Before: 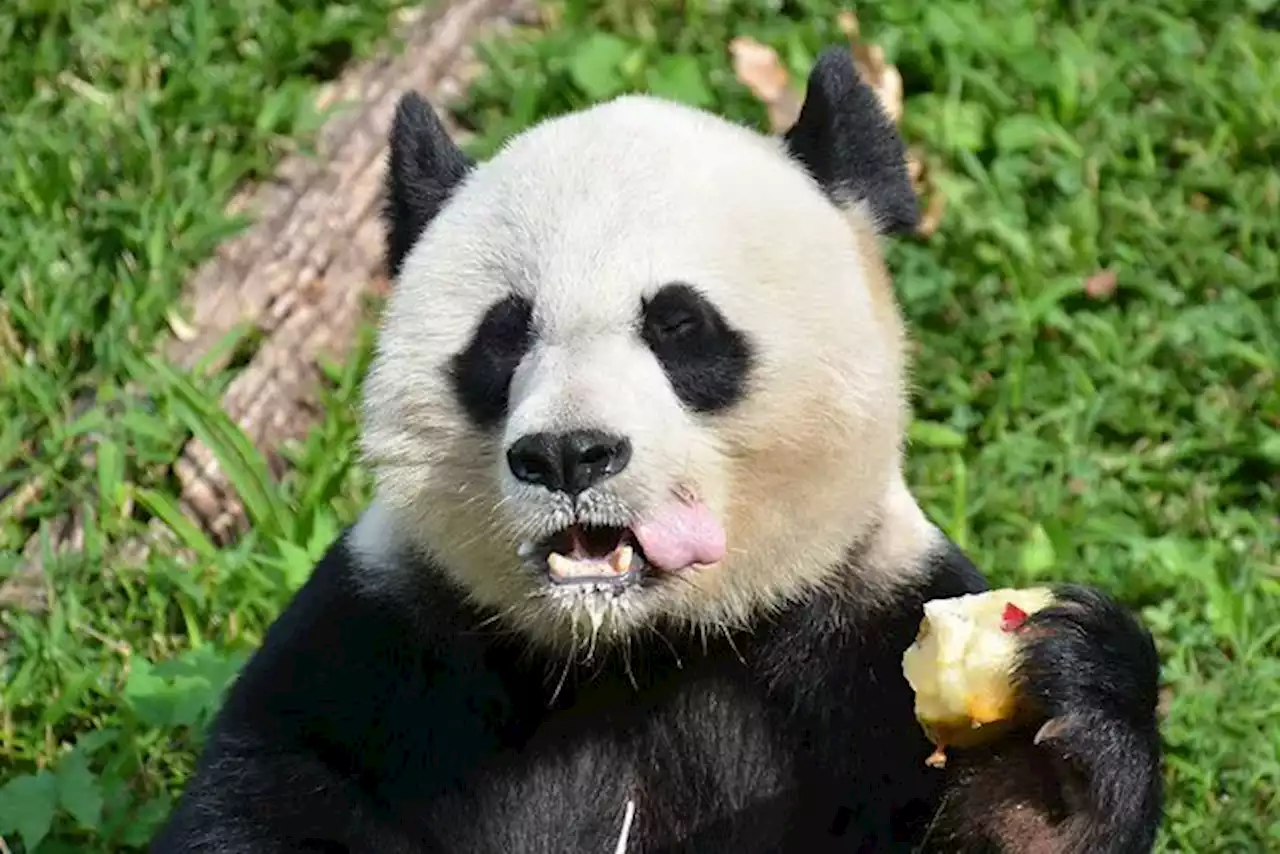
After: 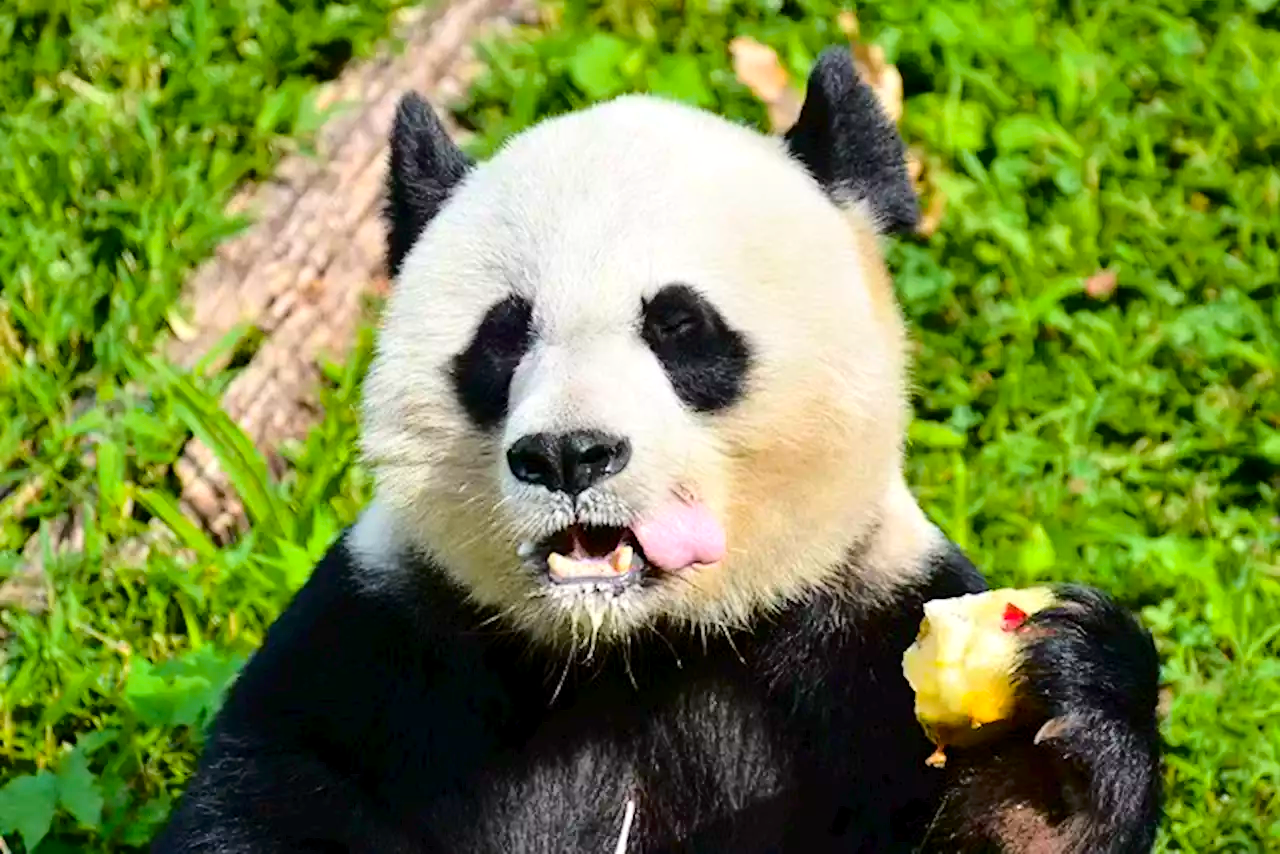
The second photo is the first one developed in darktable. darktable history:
local contrast: highlights 104%, shadows 101%, detail 119%, midtone range 0.2
tone curve: curves: ch0 [(0, 0) (0.003, 0.012) (0.011, 0.015) (0.025, 0.023) (0.044, 0.036) (0.069, 0.047) (0.1, 0.062) (0.136, 0.1) (0.177, 0.15) (0.224, 0.219) (0.277, 0.3) (0.335, 0.401) (0.399, 0.49) (0.468, 0.569) (0.543, 0.641) (0.623, 0.73) (0.709, 0.806) (0.801, 0.88) (0.898, 0.939) (1, 1)], color space Lab, independent channels, preserve colors none
color balance rgb: linear chroma grading › global chroma 15.298%, perceptual saturation grading › global saturation 41.844%
